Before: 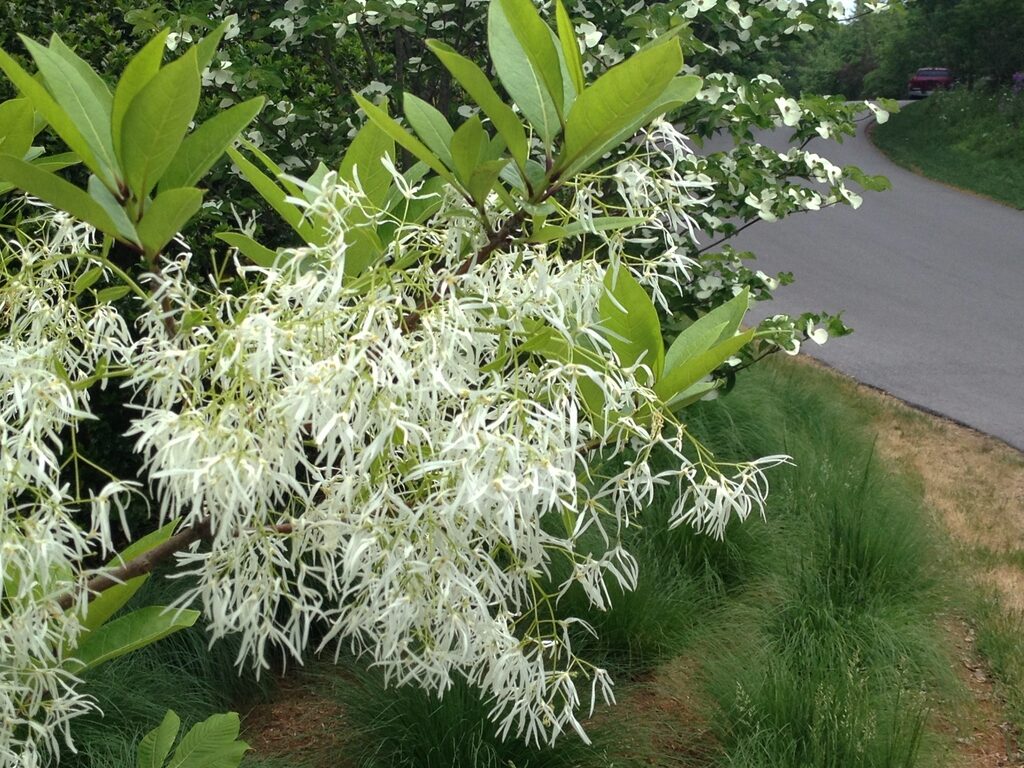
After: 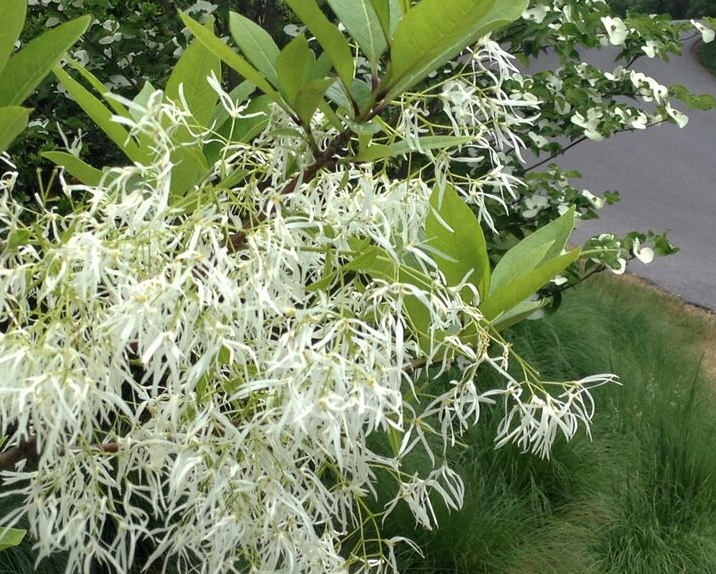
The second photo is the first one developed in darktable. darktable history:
contrast brightness saturation: saturation -0.04
exposure: black level correction 0.001, exposure 0.014 EV, compensate highlight preservation false
crop and rotate: left 17.046%, top 10.659%, right 12.989%, bottom 14.553%
